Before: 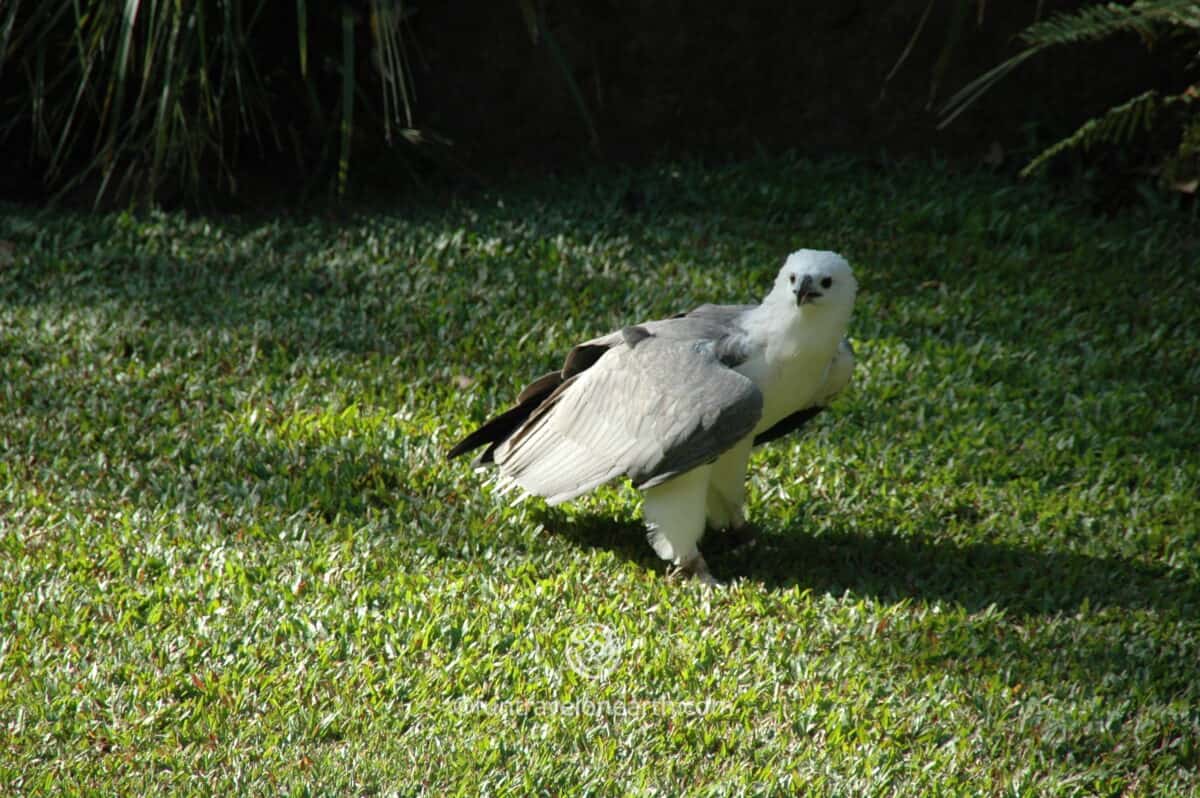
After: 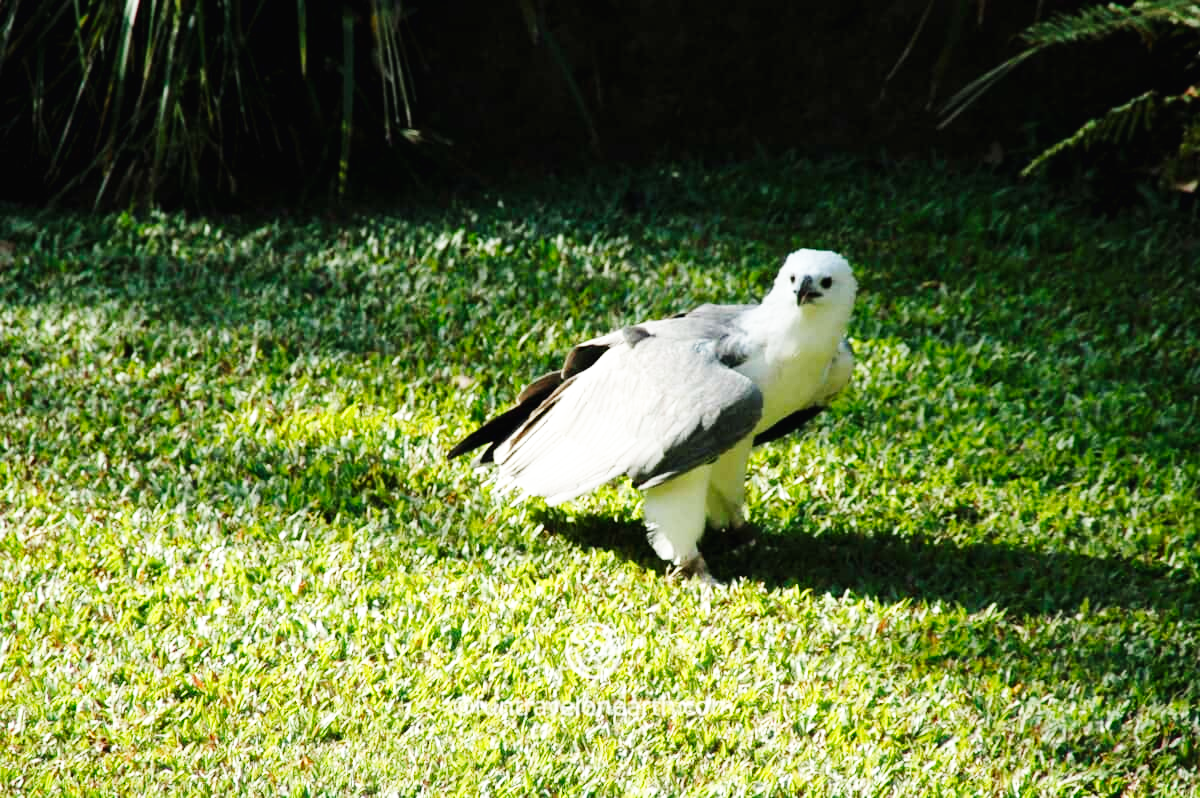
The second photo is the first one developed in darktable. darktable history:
color correction: highlights b* 0.002
base curve: curves: ch0 [(0, 0.003) (0.001, 0.002) (0.006, 0.004) (0.02, 0.022) (0.048, 0.086) (0.094, 0.234) (0.162, 0.431) (0.258, 0.629) (0.385, 0.8) (0.548, 0.918) (0.751, 0.988) (1, 1)], preserve colors none
